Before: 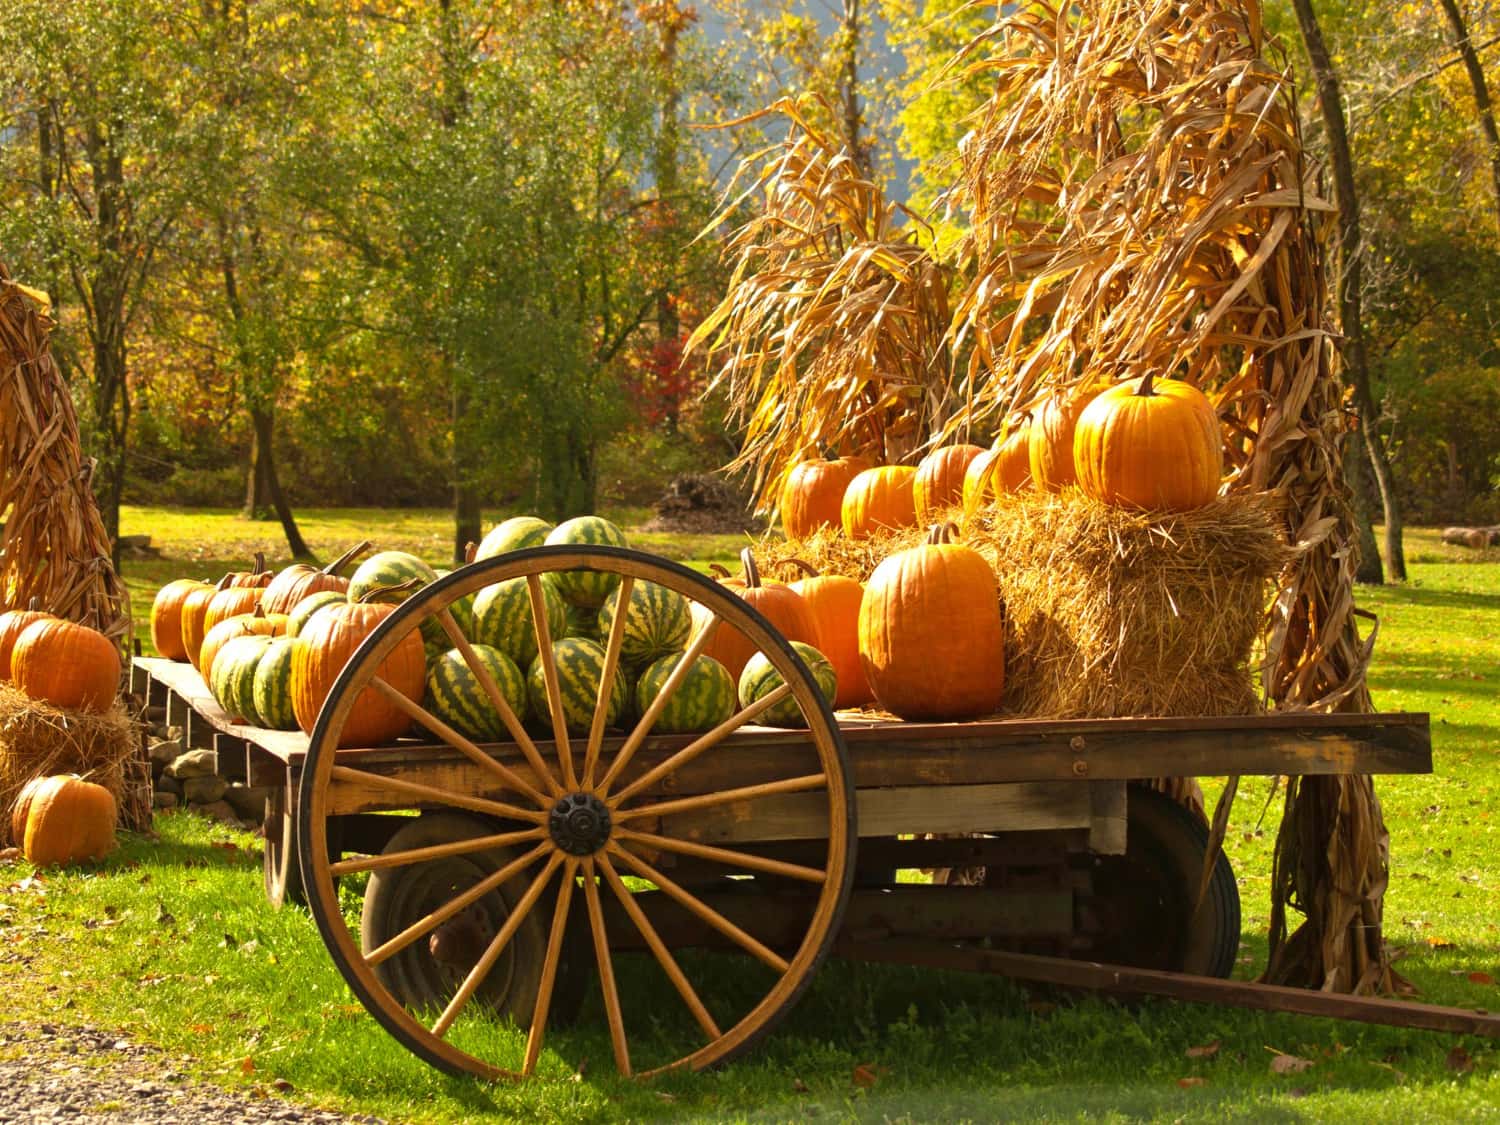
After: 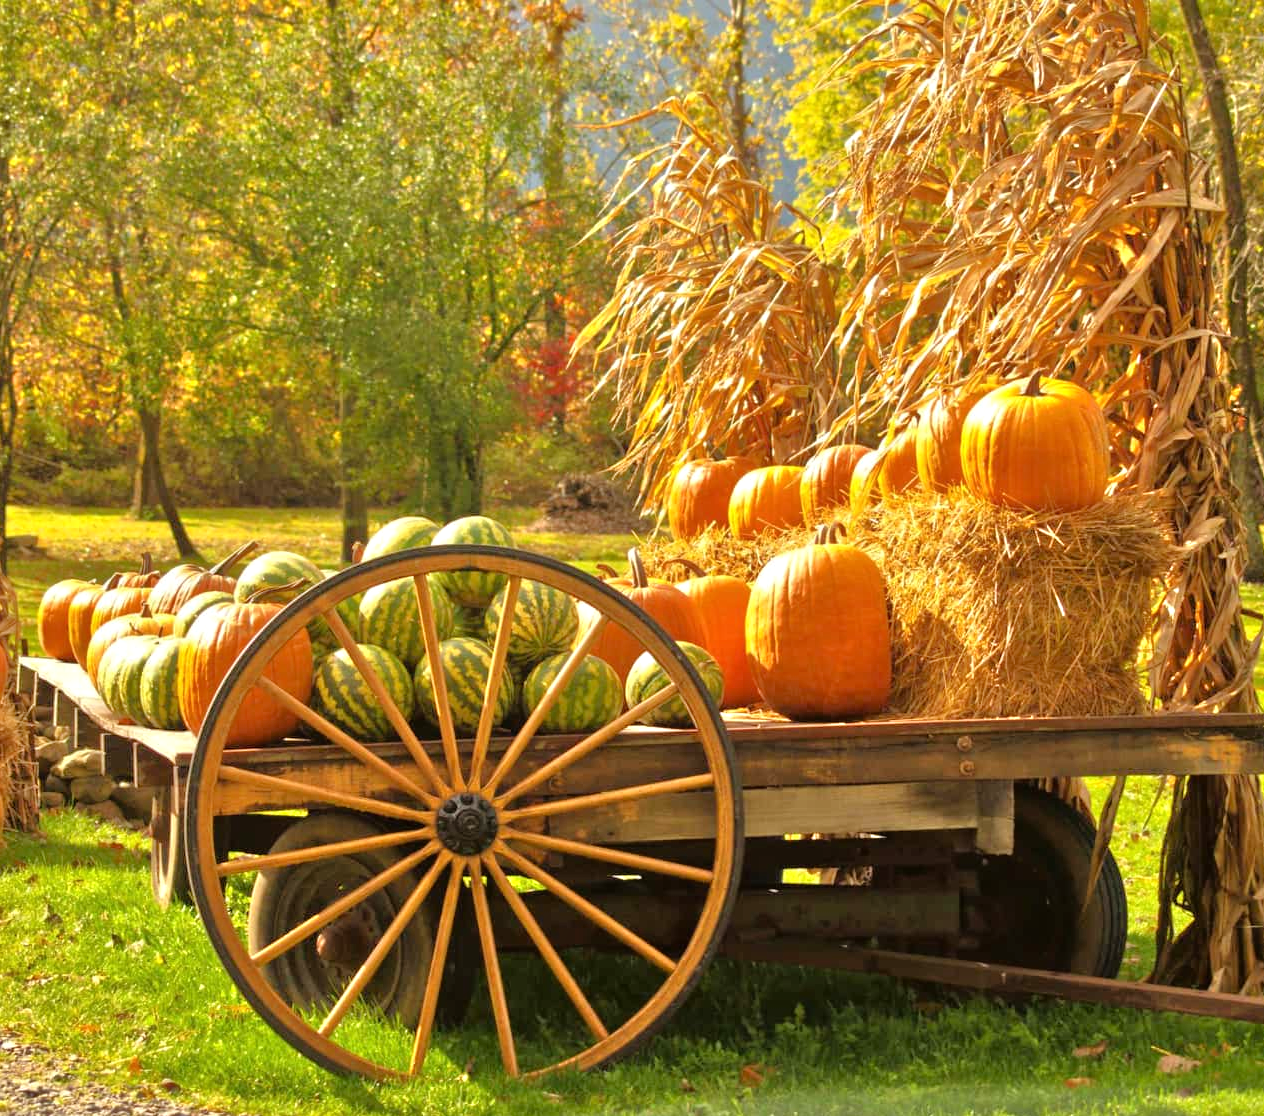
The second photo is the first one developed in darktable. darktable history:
crop: left 7.598%, right 7.873%
tone equalizer: -7 EV 0.15 EV, -6 EV 0.6 EV, -5 EV 1.15 EV, -4 EV 1.33 EV, -3 EV 1.15 EV, -2 EV 0.6 EV, -1 EV 0.15 EV, mask exposure compensation -0.5 EV
